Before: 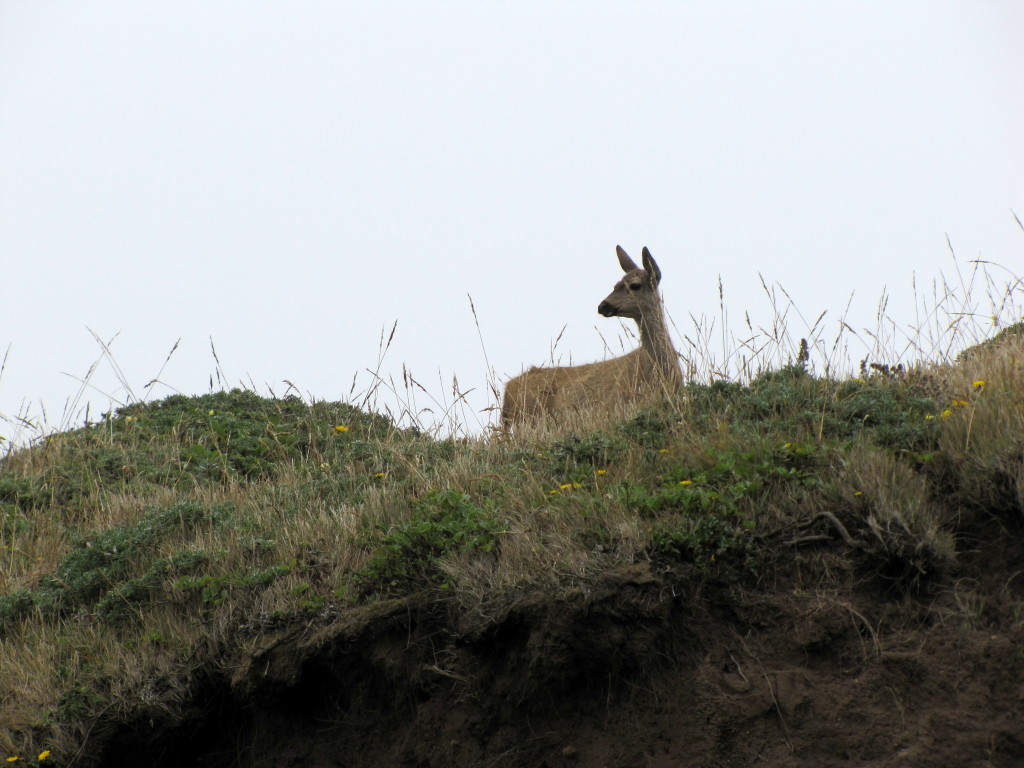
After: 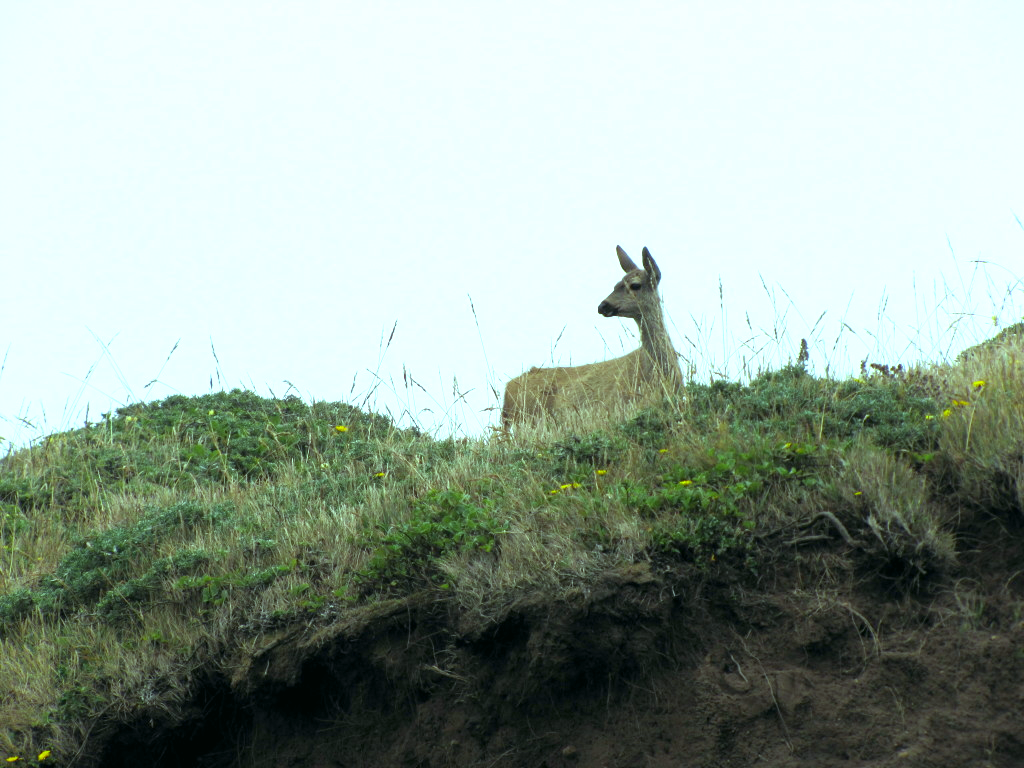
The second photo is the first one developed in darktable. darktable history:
contrast brightness saturation: contrast 0.04, saturation 0.16
exposure: black level correction 0, exposure 0.7 EV, compensate exposure bias true, compensate highlight preservation false
color balance: mode lift, gamma, gain (sRGB), lift [0.997, 0.979, 1.021, 1.011], gamma [1, 1.084, 0.916, 0.998], gain [1, 0.87, 1.13, 1.101], contrast 4.55%, contrast fulcrum 38.24%, output saturation 104.09%
